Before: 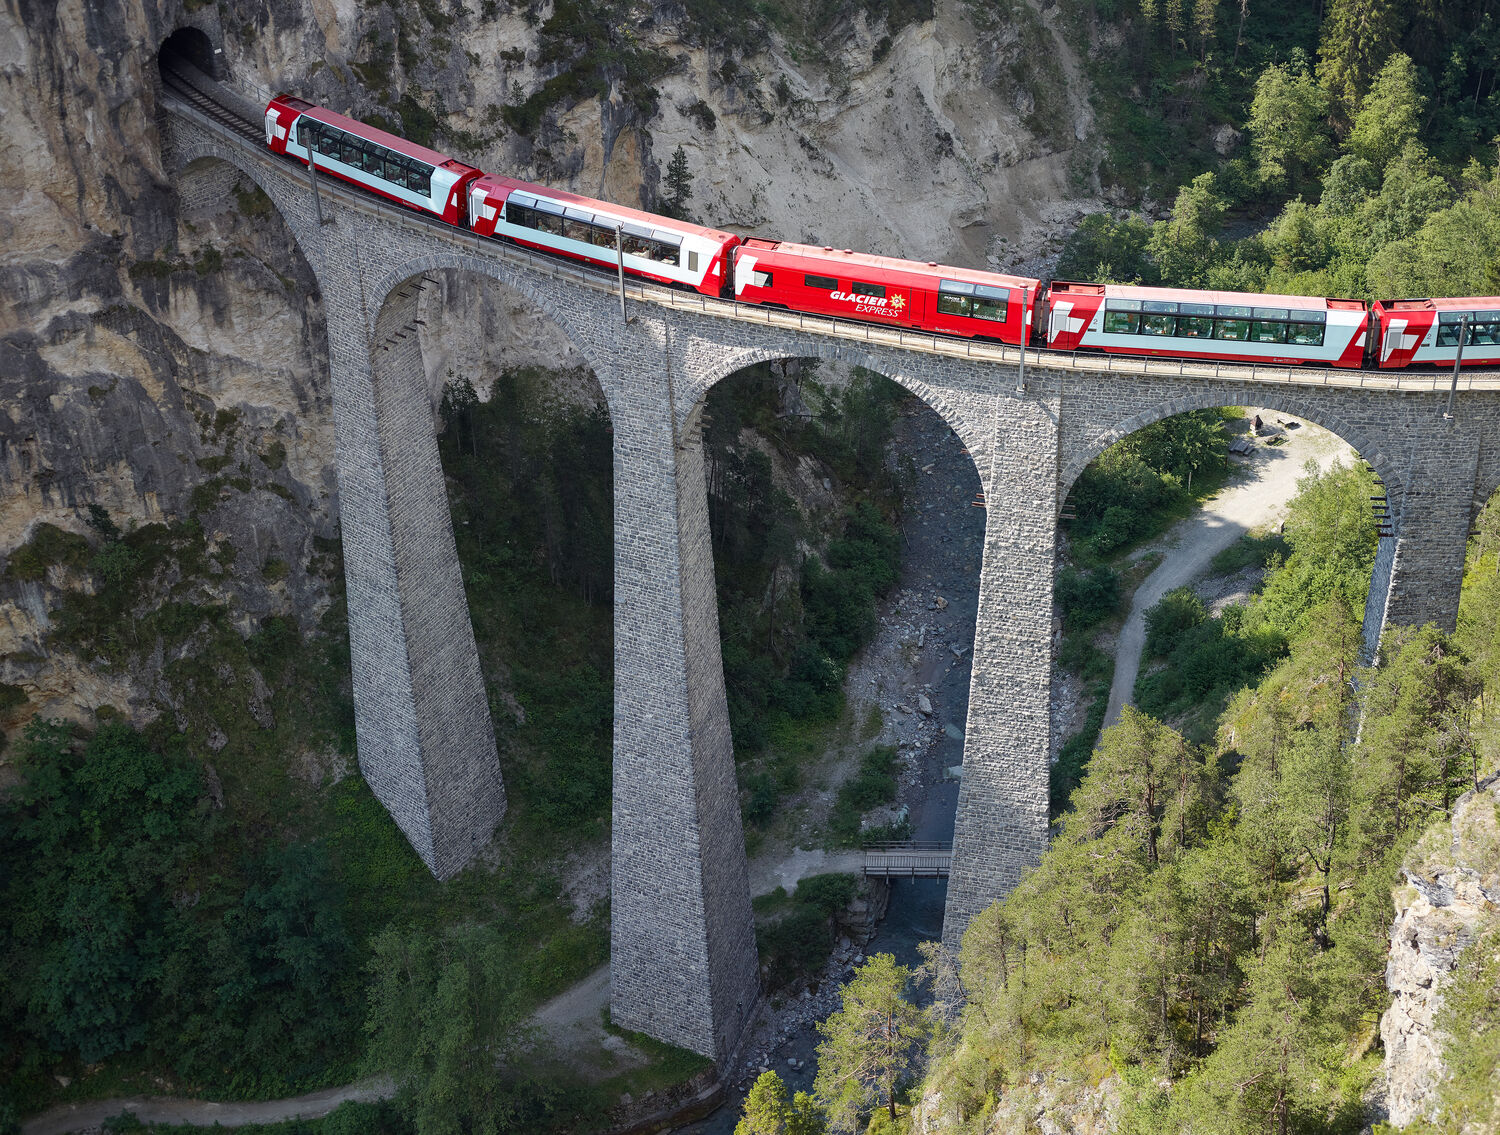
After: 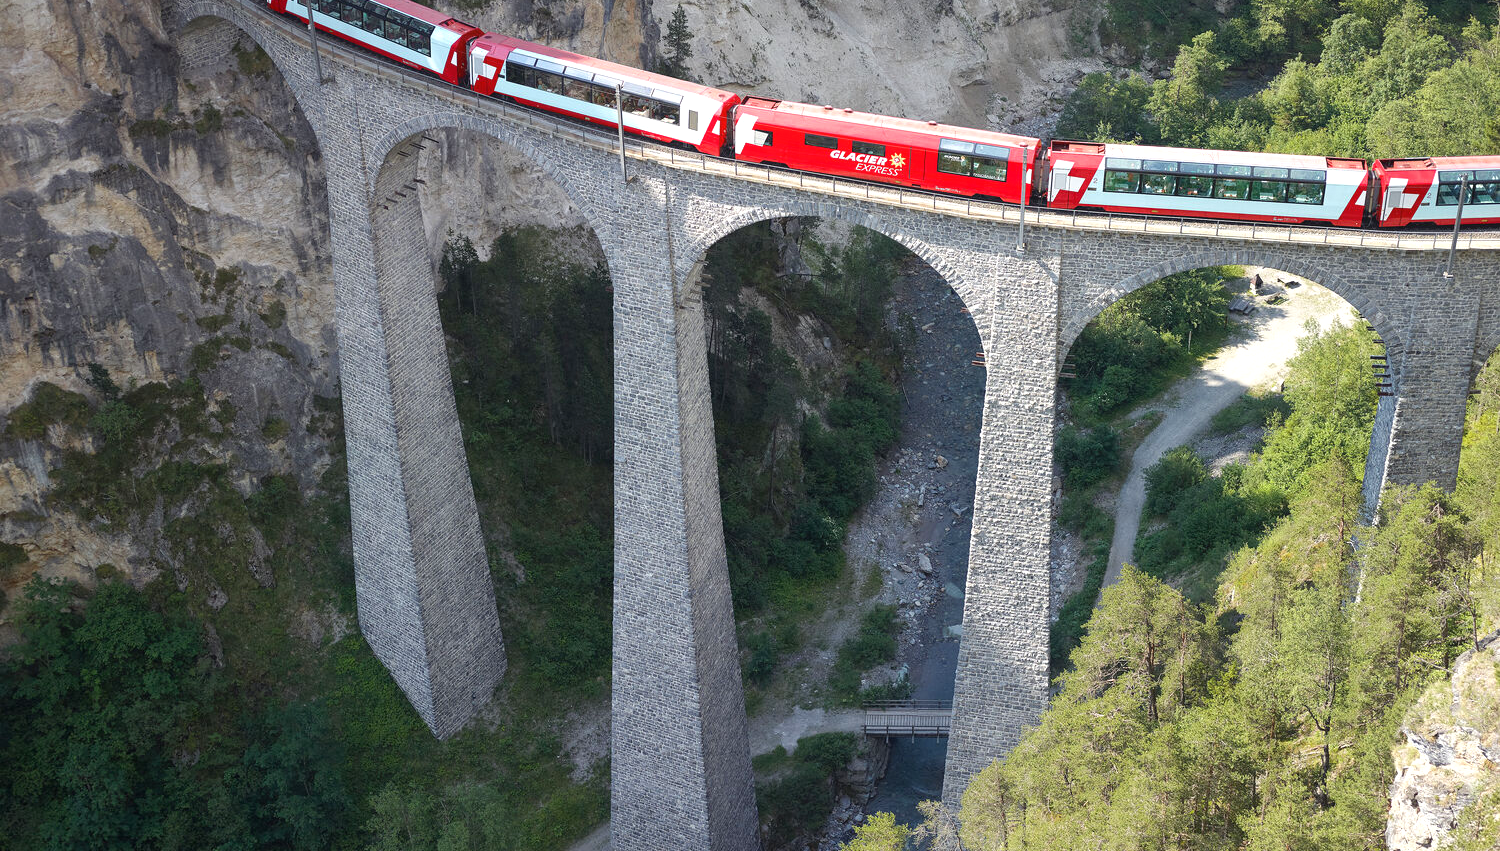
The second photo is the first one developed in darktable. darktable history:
contrast equalizer: octaves 7, y [[0.6 ×6], [0.55 ×6], [0 ×6], [0 ×6], [0 ×6]], mix -0.3
exposure: black level correction 0.001, exposure 0.5 EV, compensate exposure bias true, compensate highlight preservation false
crop and rotate: top 12.5%, bottom 12.5%
